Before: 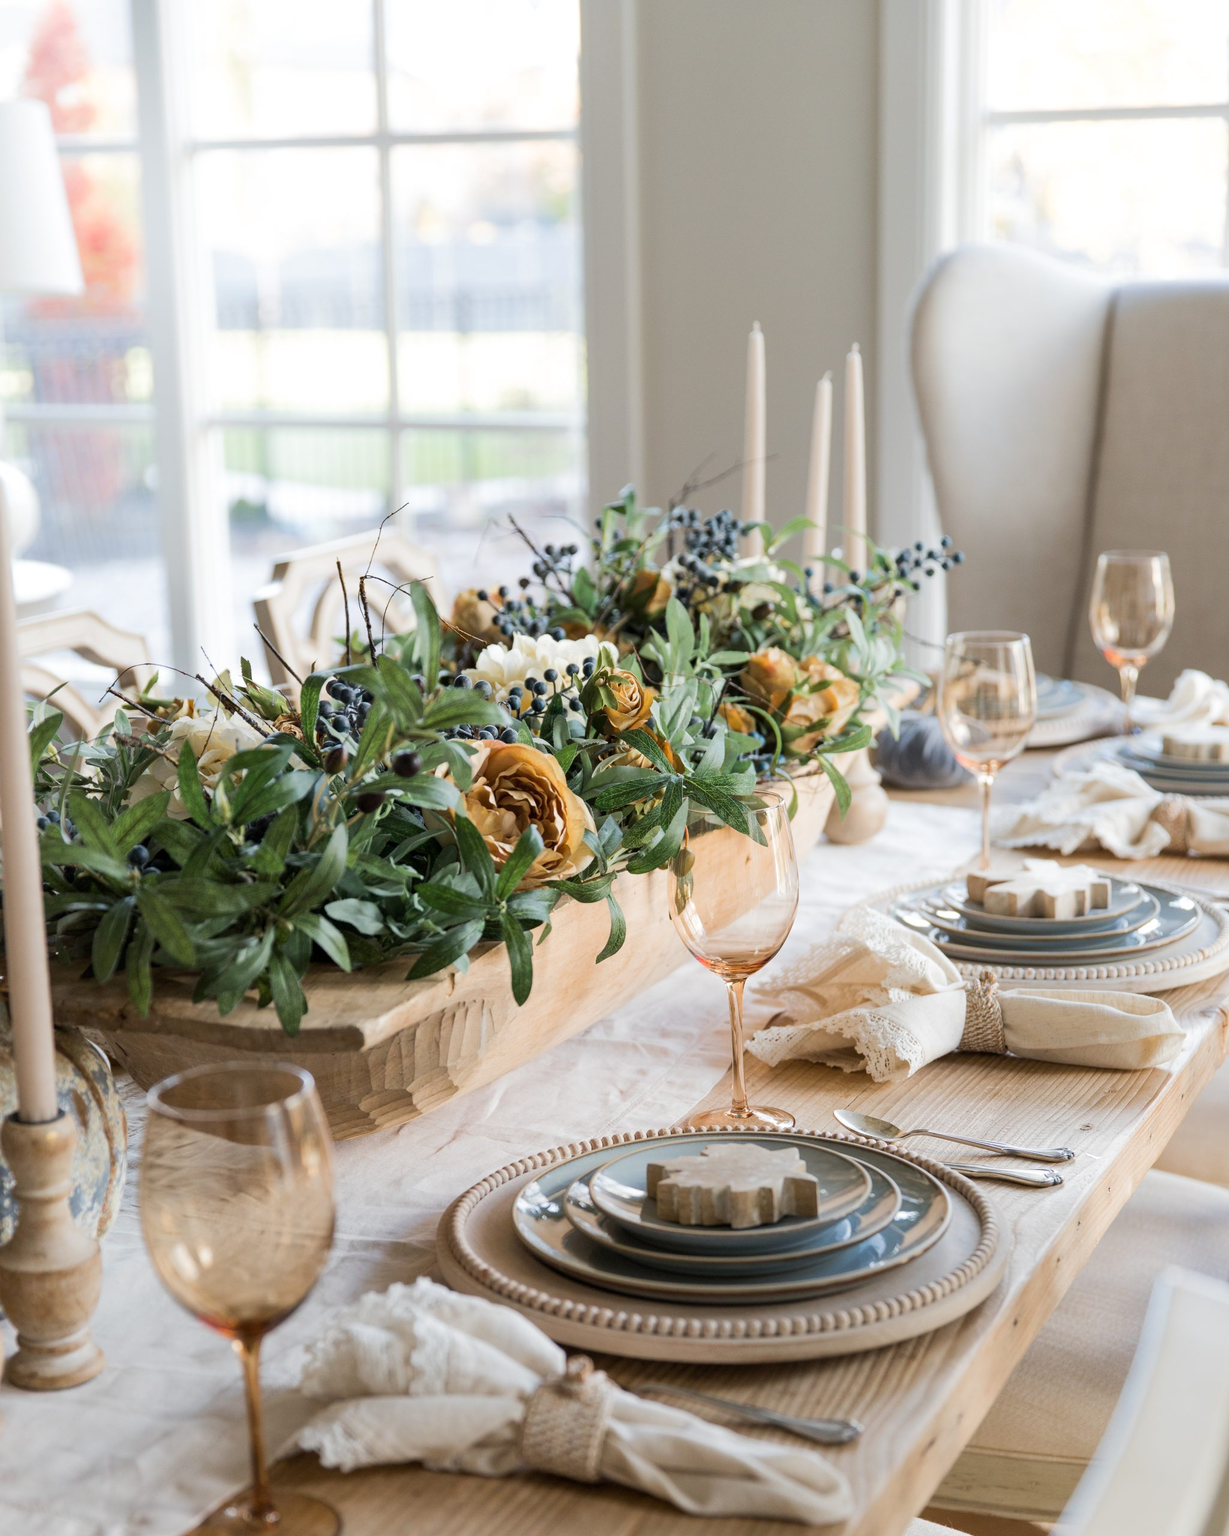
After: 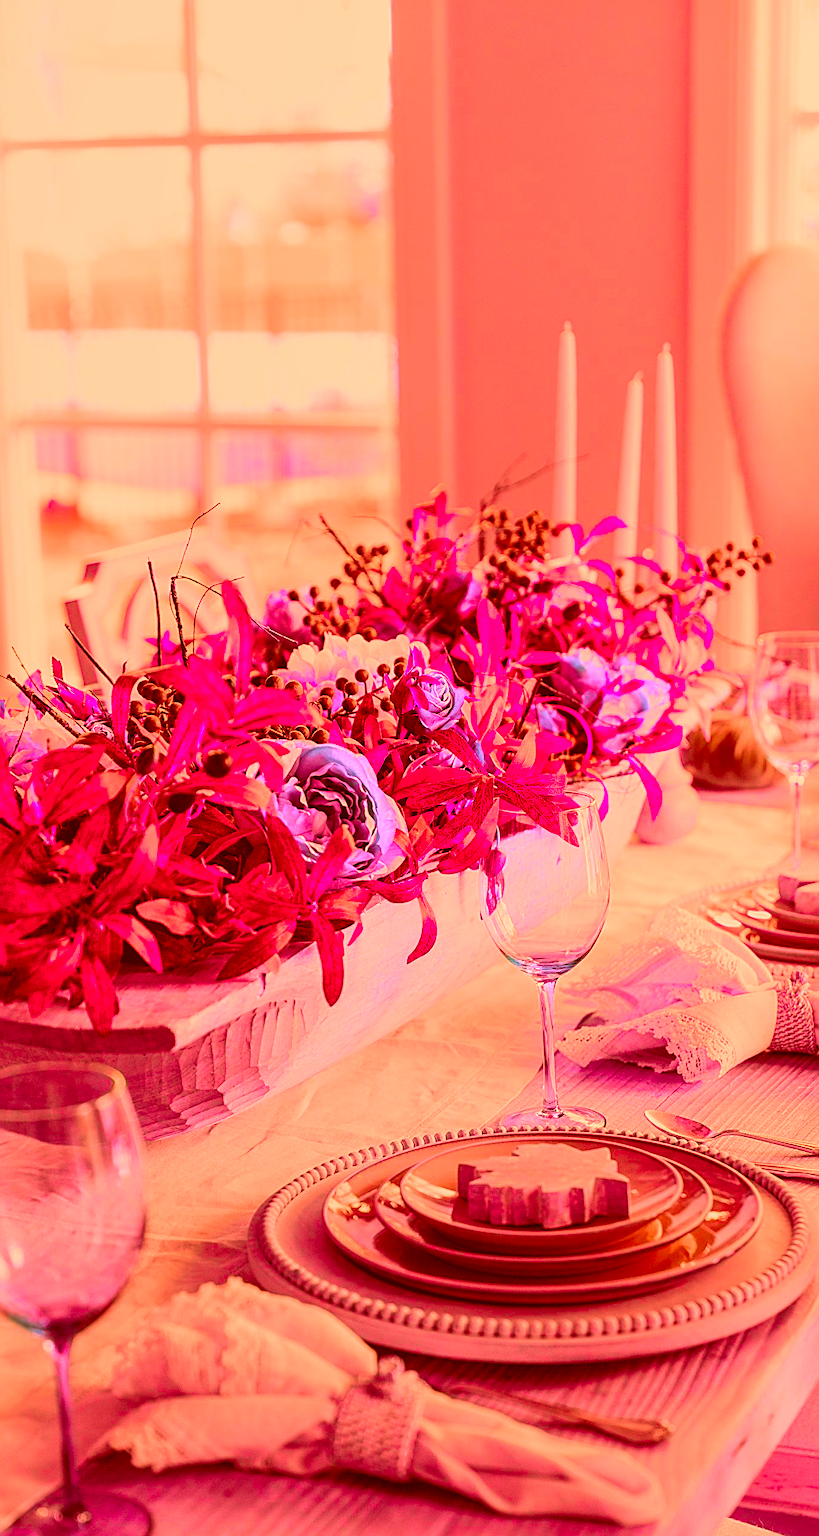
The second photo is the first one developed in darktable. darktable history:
rotate and perspective: automatic cropping off
color zones: curves: ch0 [(0, 0.6) (0.129, 0.508) (0.193, 0.483) (0.429, 0.5) (0.571, 0.5) (0.714, 0.5) (0.857, 0.5) (1, 0.6)]; ch1 [(0, 0.481) (0.112, 0.245) (0.213, 0.223) (0.429, 0.233) (0.571, 0.231) (0.683, 0.242) (0.857, 0.296) (1, 0.481)]
local contrast: on, module defaults
sharpen: radius 2.676, amount 0.669
crop: left 15.419%, right 17.914%
color balance: mode lift, gamma, gain (sRGB), lift [1.04, 1, 1, 0.97], gamma [1.01, 1, 1, 0.97], gain [0.96, 1, 1, 0.97]
color correction: highlights a* -39.68, highlights b* -40, shadows a* -40, shadows b* -40, saturation -3
